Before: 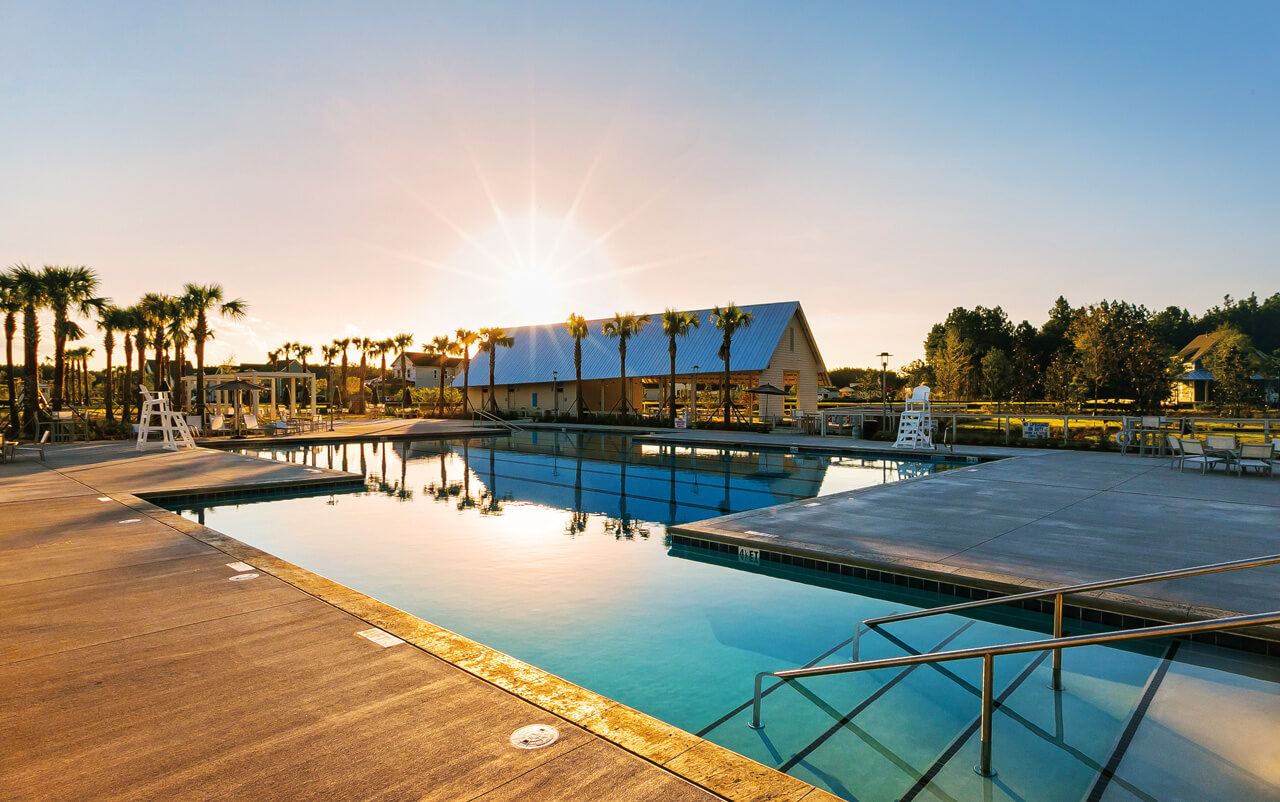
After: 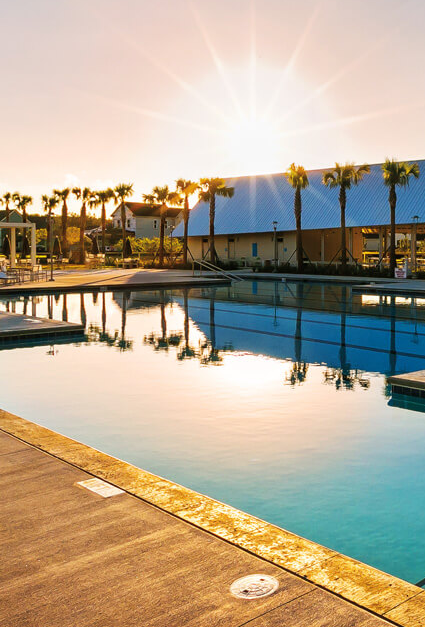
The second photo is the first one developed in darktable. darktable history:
crop and rotate: left 21.944%, top 18.799%, right 44.805%, bottom 2.999%
